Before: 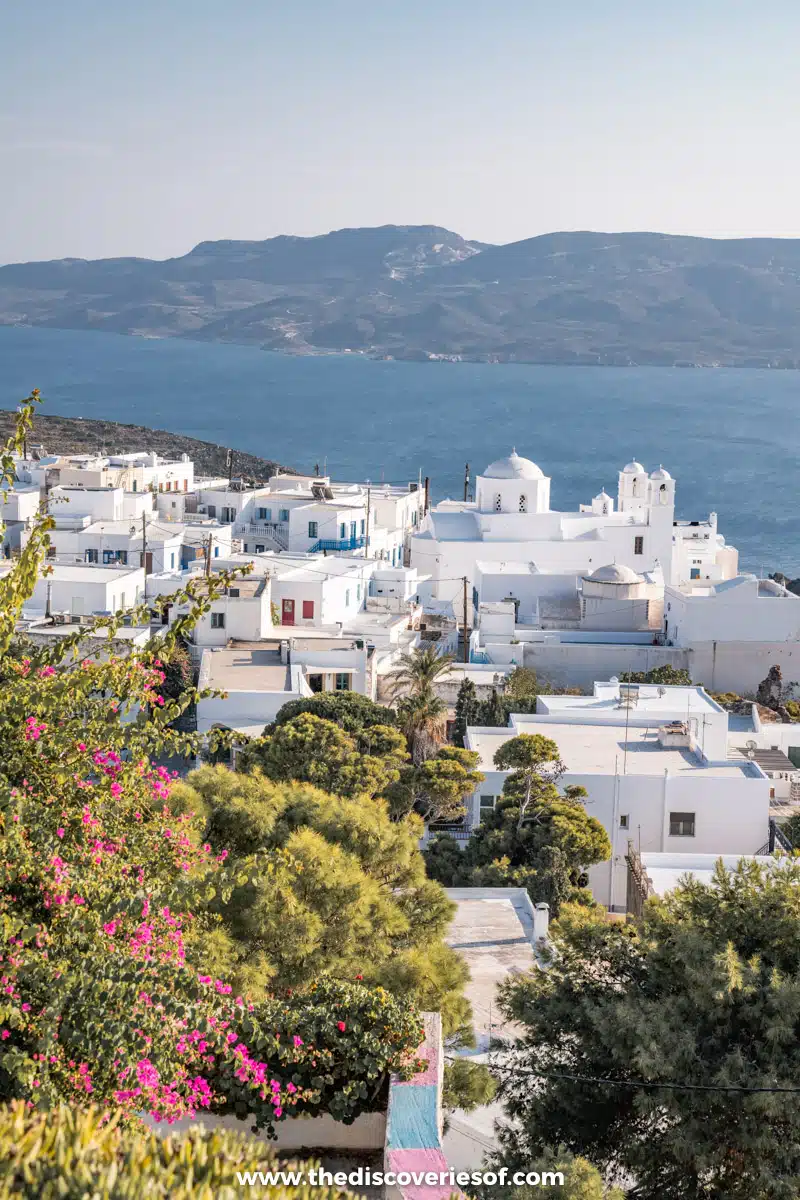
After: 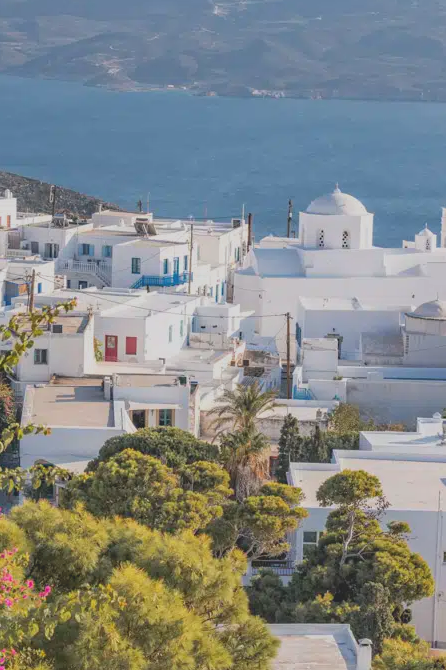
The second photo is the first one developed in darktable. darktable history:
contrast brightness saturation: contrast -0.28
crop and rotate: left 22.13%, top 22.054%, right 22.026%, bottom 22.102%
rotate and perspective: automatic cropping original format, crop left 0, crop top 0
